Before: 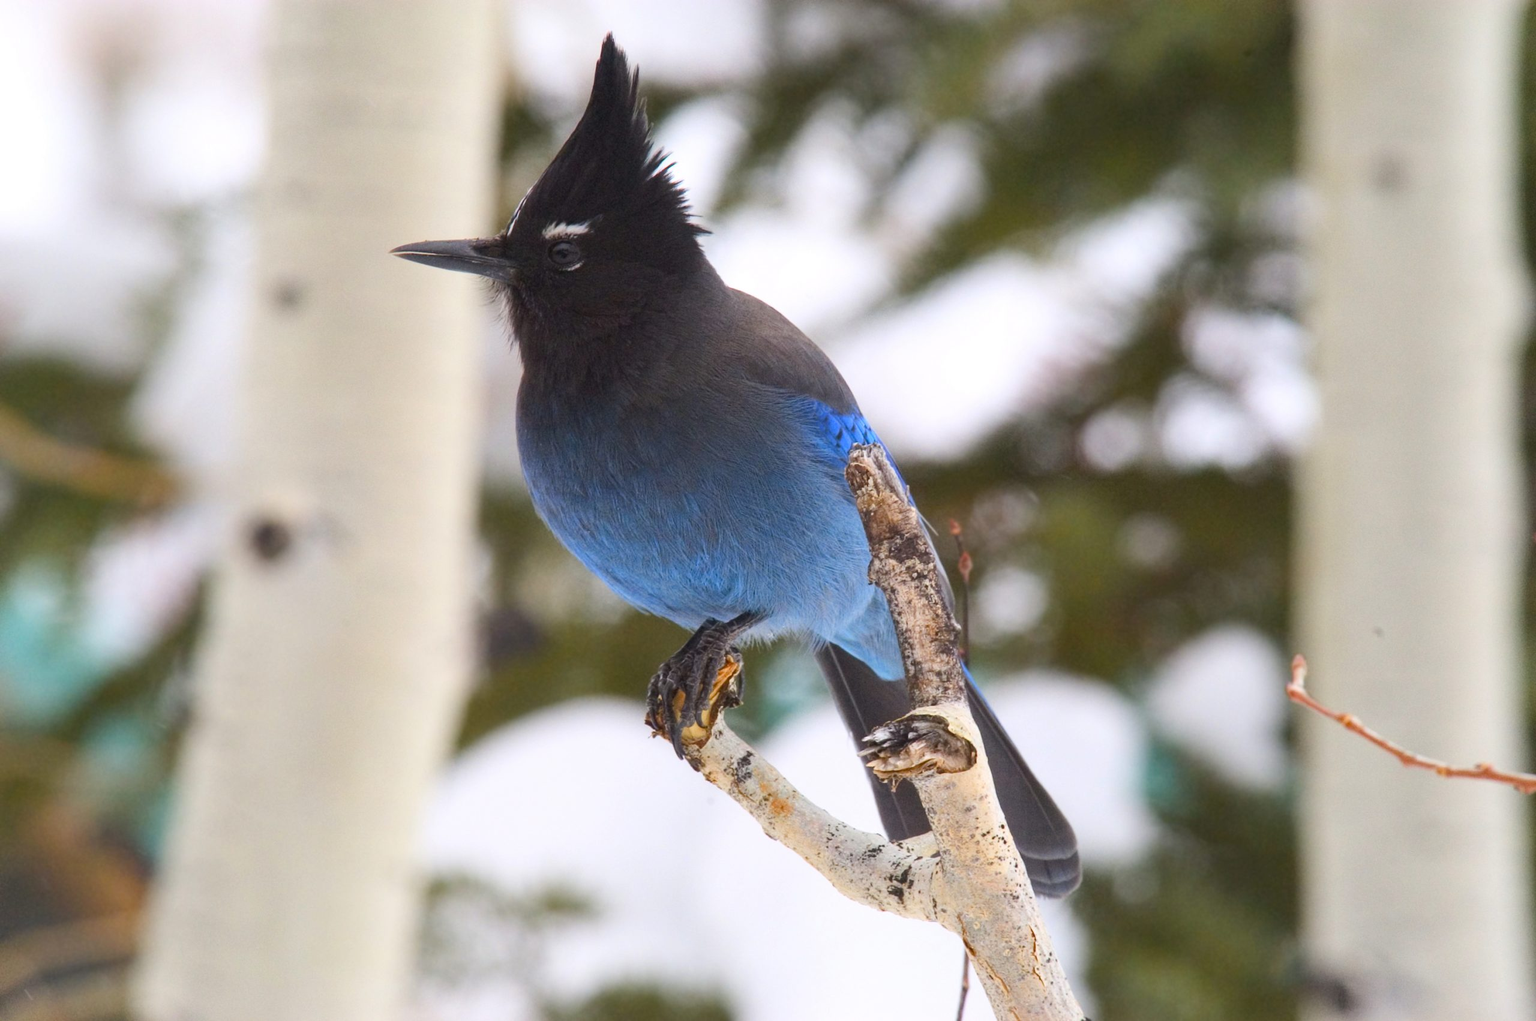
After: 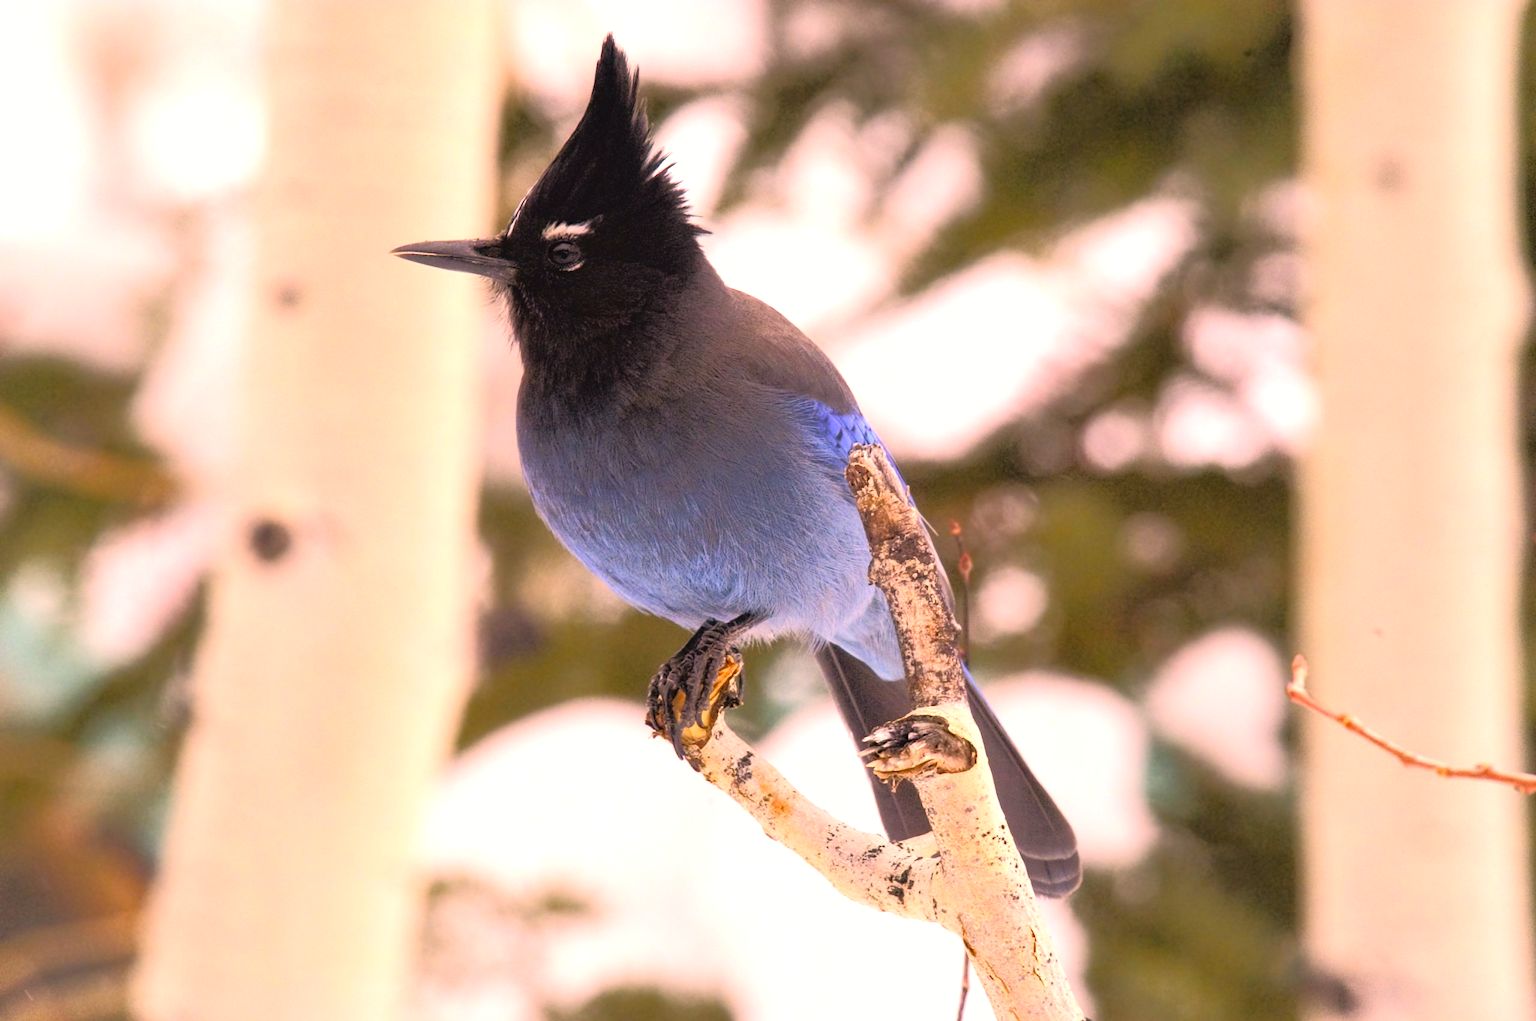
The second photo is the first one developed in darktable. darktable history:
color correction: highlights a* 21.23, highlights b* 19.25
exposure: black level correction 0.001, exposure 0.499 EV, compensate highlight preservation false
shadows and highlights: shadows 12.1, white point adjustment 1.1, highlights -1.29, soften with gaussian
tone equalizer: -8 EV -1.81 EV, -7 EV -1.17 EV, -6 EV -1.58 EV, edges refinement/feathering 500, mask exposure compensation -1.57 EV, preserve details no
